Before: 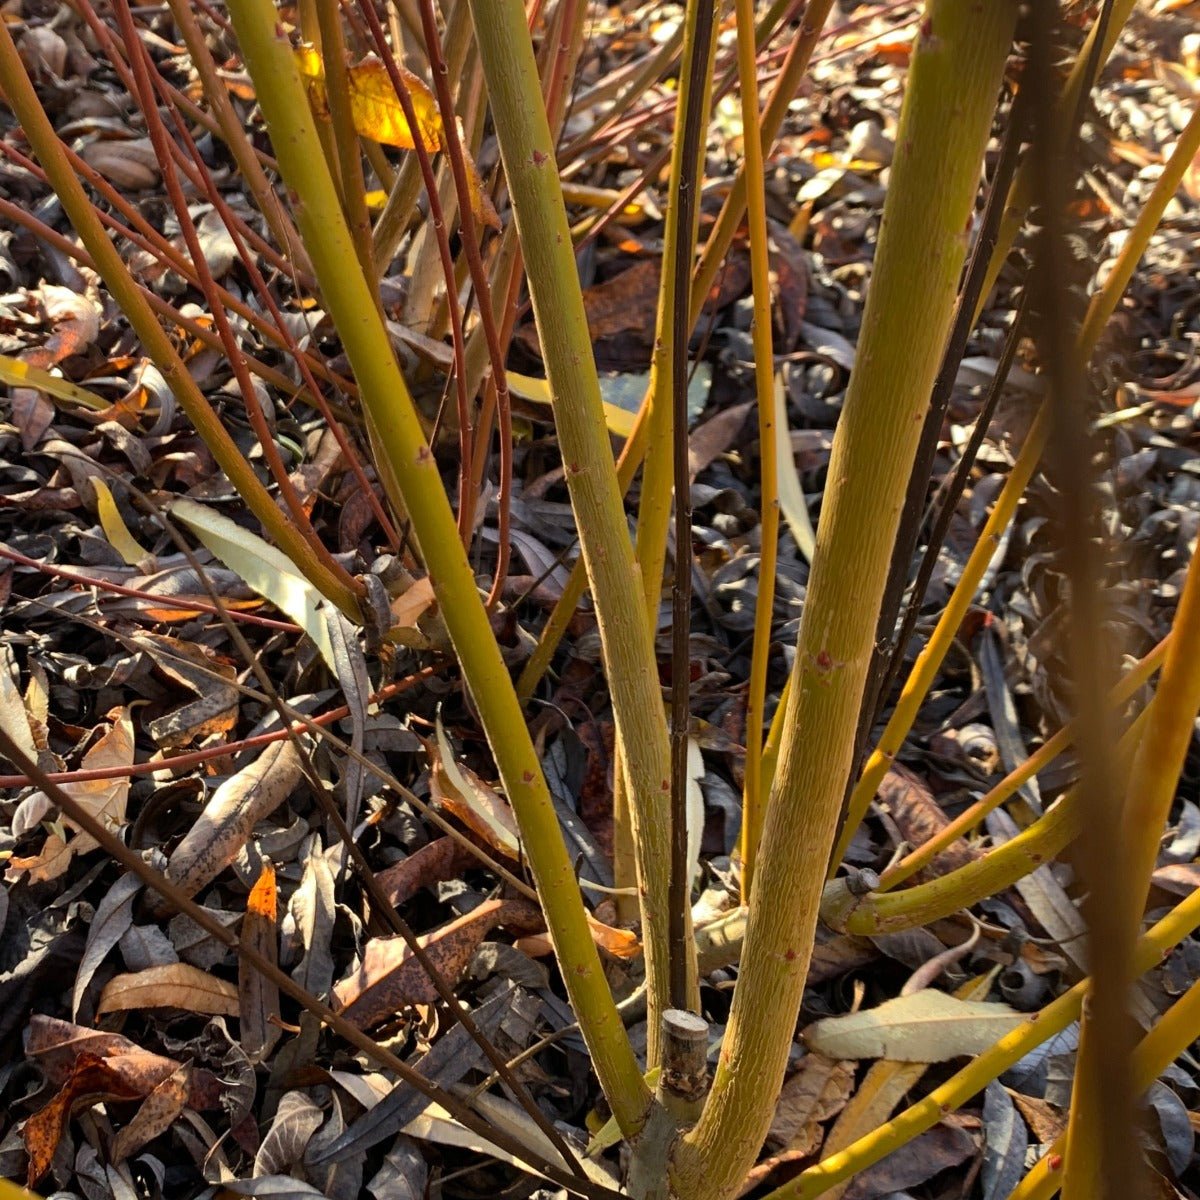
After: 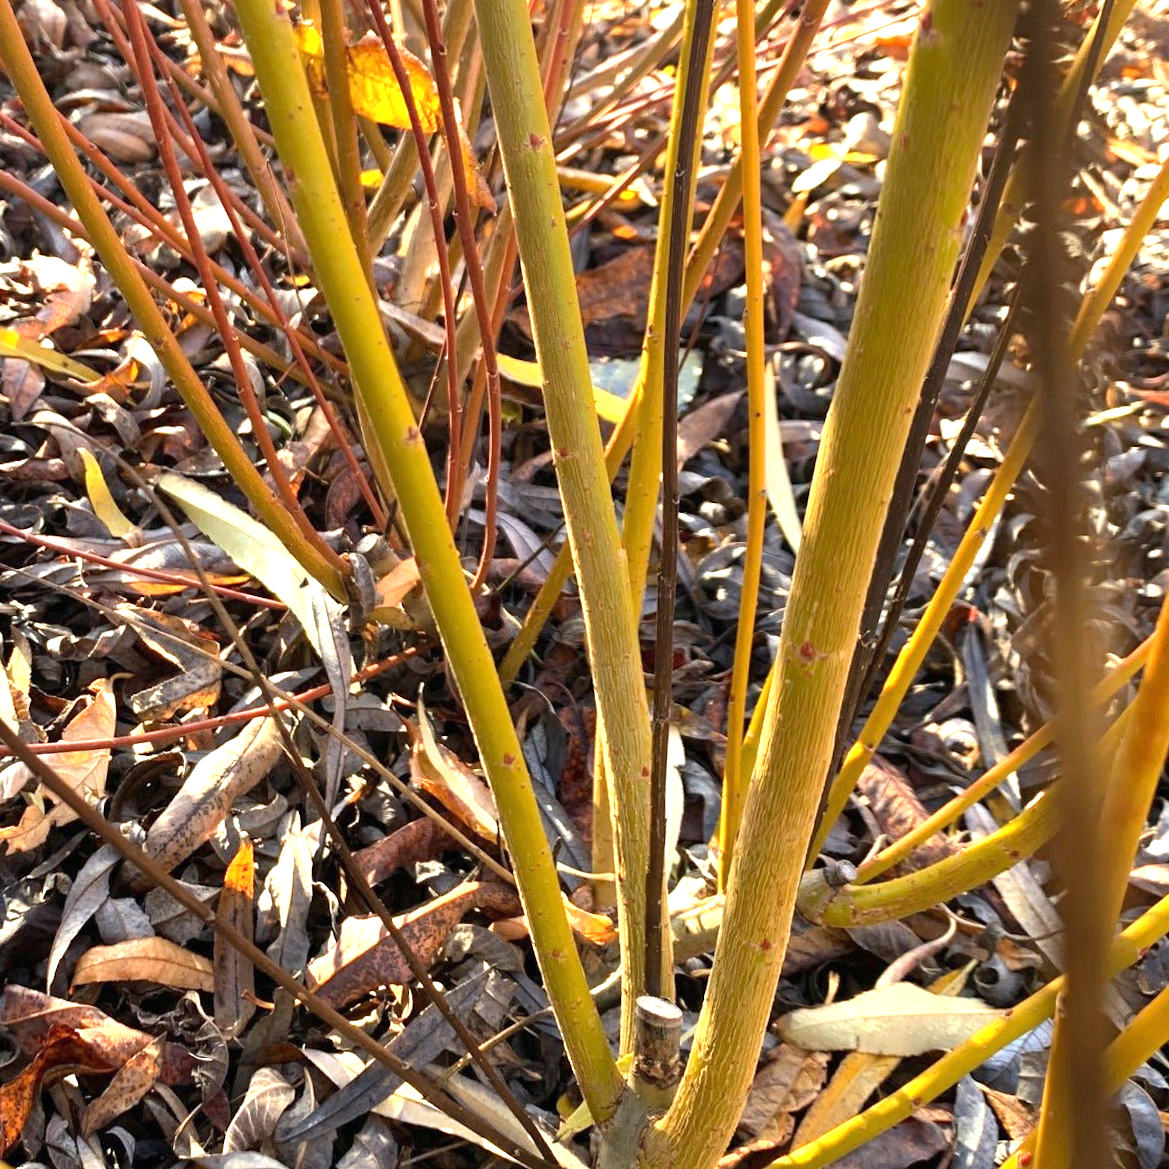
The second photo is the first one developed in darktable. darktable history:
exposure: black level correction 0, exposure 1.2 EV, compensate exposure bias true, compensate highlight preservation false
crop and rotate: angle -1.51°
